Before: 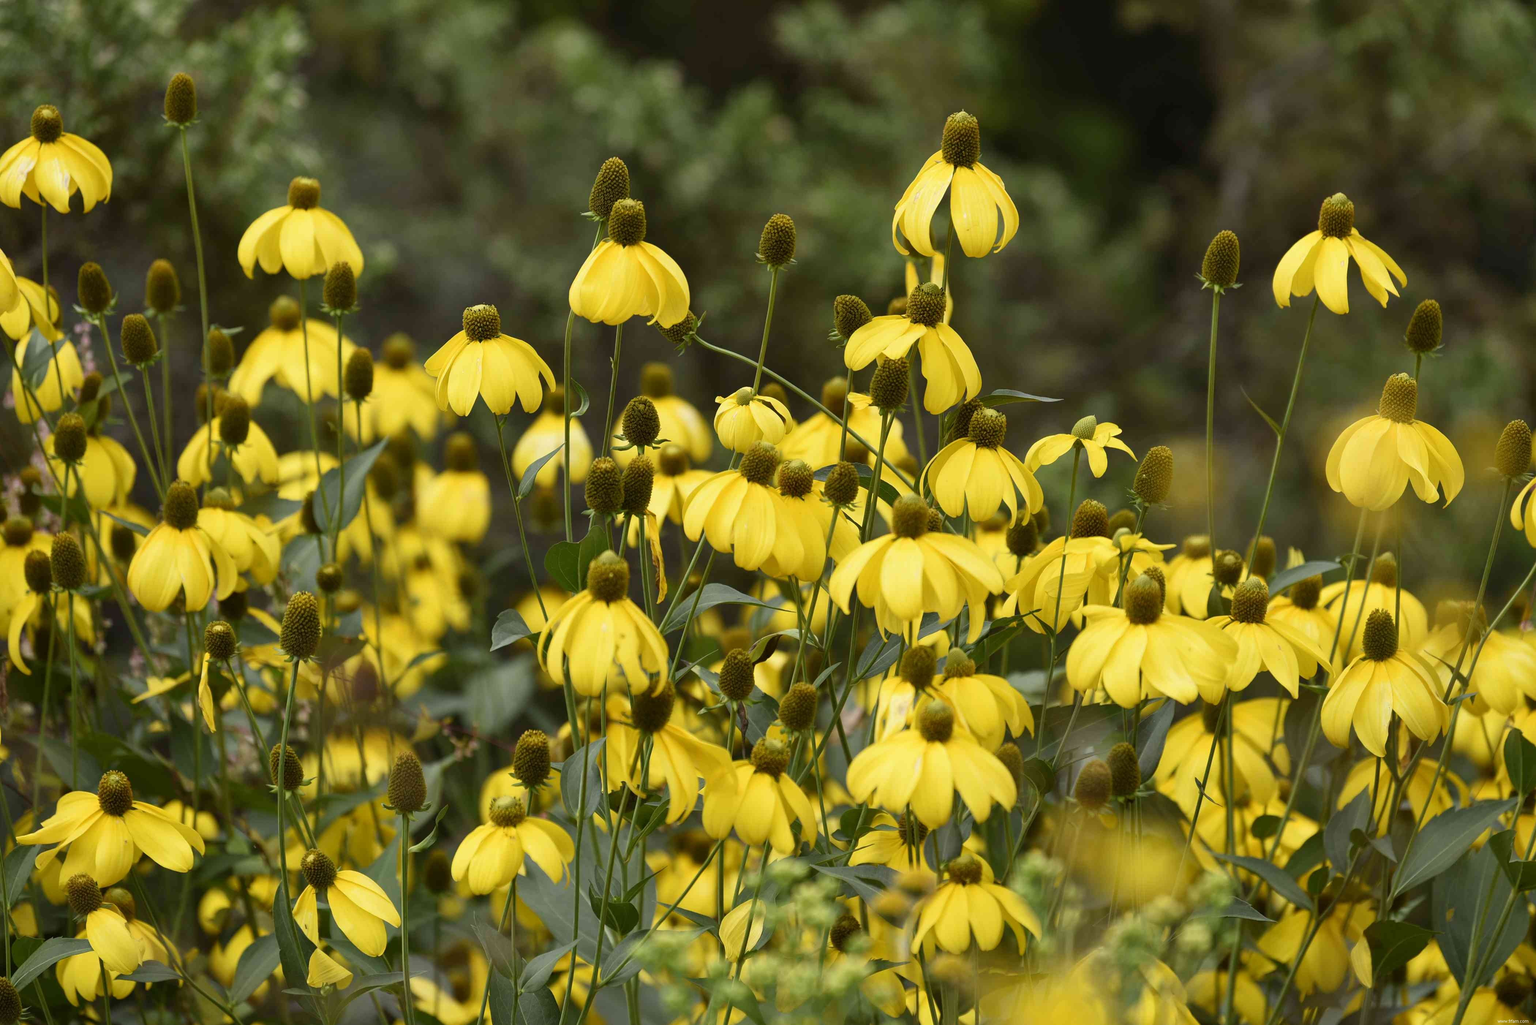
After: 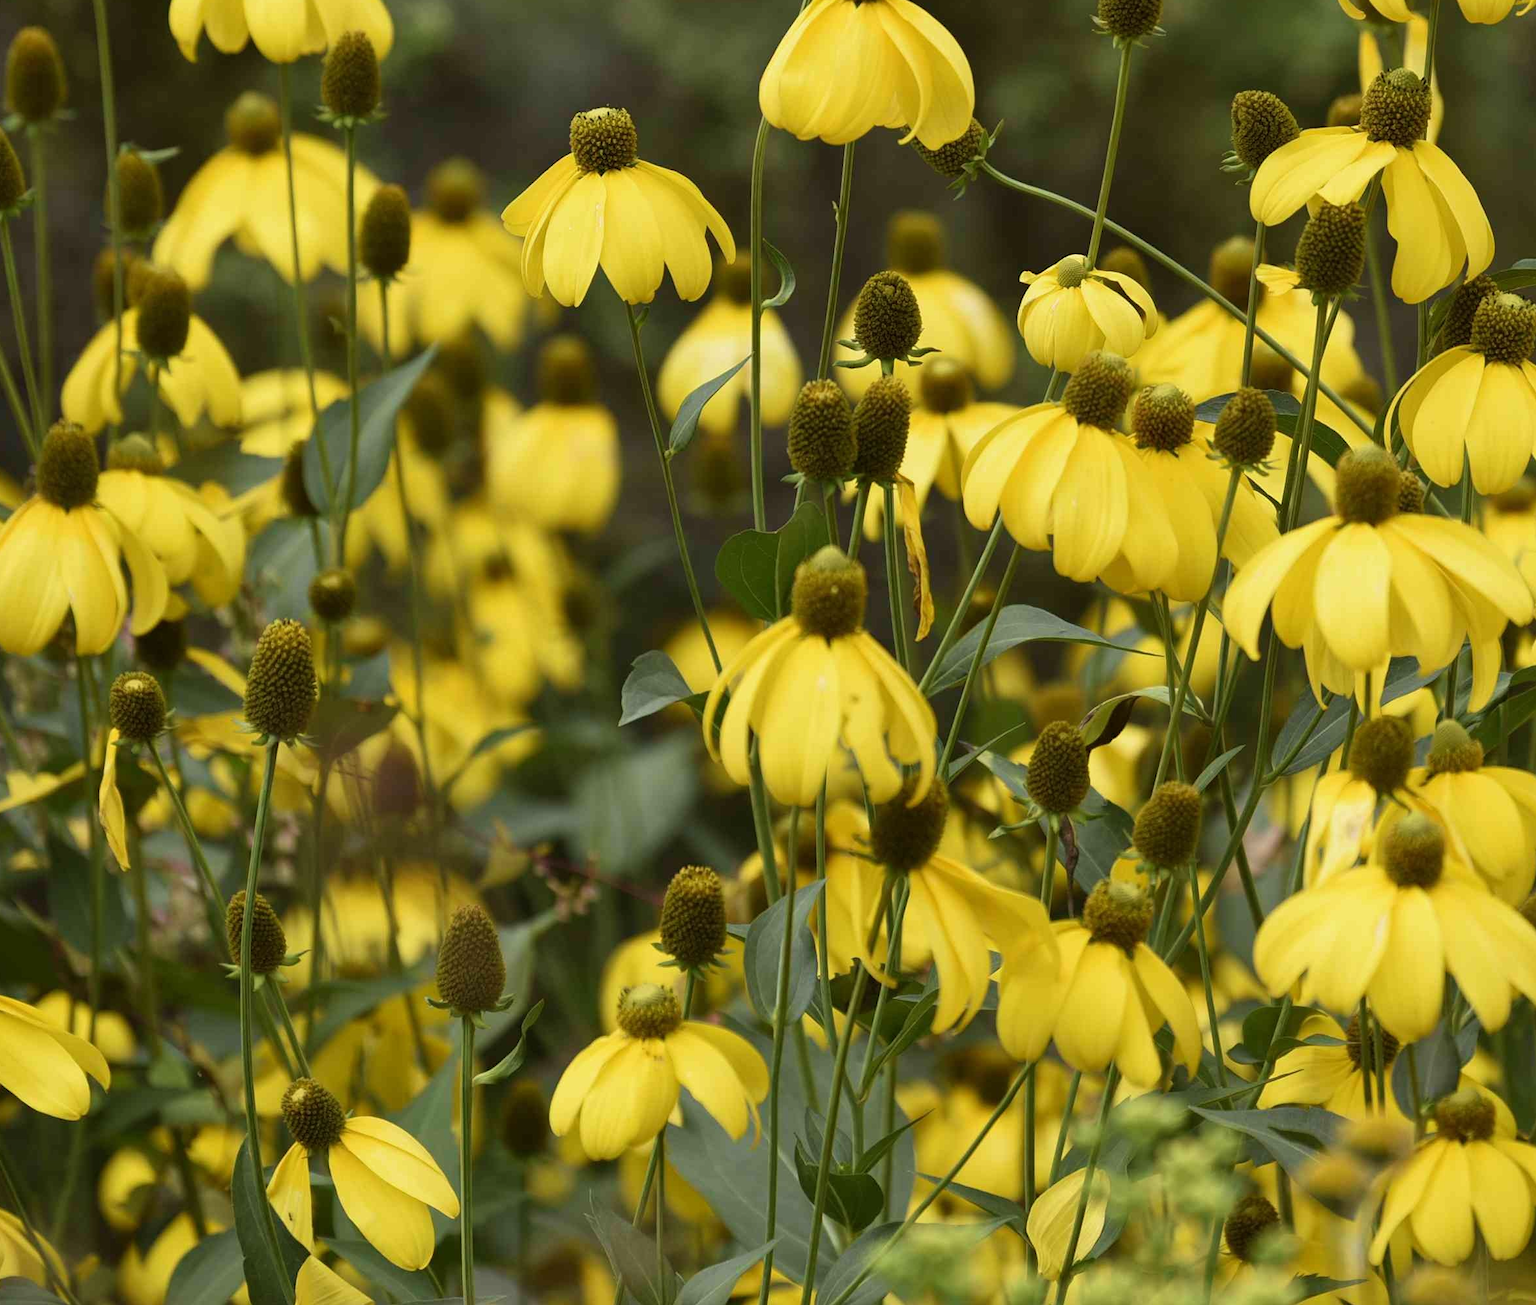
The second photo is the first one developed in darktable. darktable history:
crop: left 9.313%, top 23.826%, right 34.557%, bottom 4.724%
exposure: exposure -0.06 EV, compensate highlight preservation false
velvia: strength 24.43%
